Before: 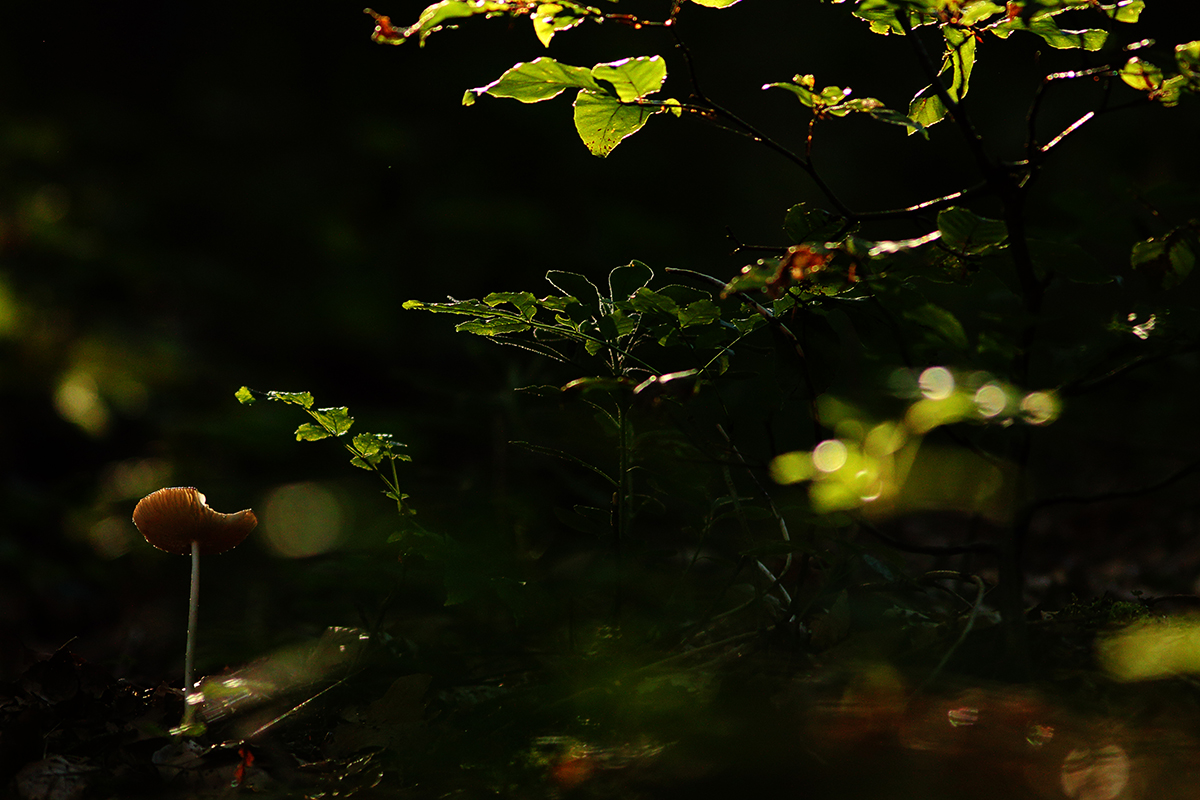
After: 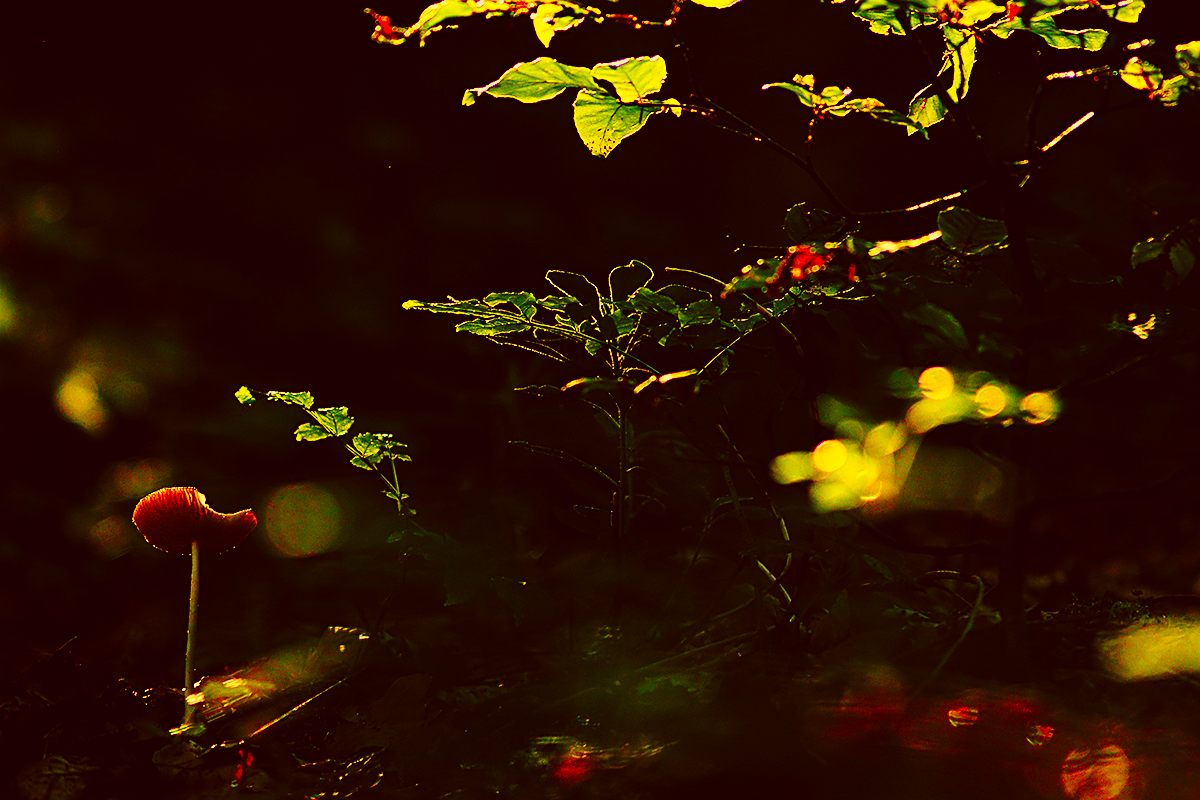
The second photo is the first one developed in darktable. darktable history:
color correction: highlights a* 10.96, highlights b* 30.59, shadows a* 2.9, shadows b* 17.42, saturation 1.72
sharpen: on, module defaults
base curve: curves: ch0 [(0, 0) (0.028, 0.03) (0.121, 0.232) (0.46, 0.748) (0.859, 0.968) (1, 1)], preserve colors none
